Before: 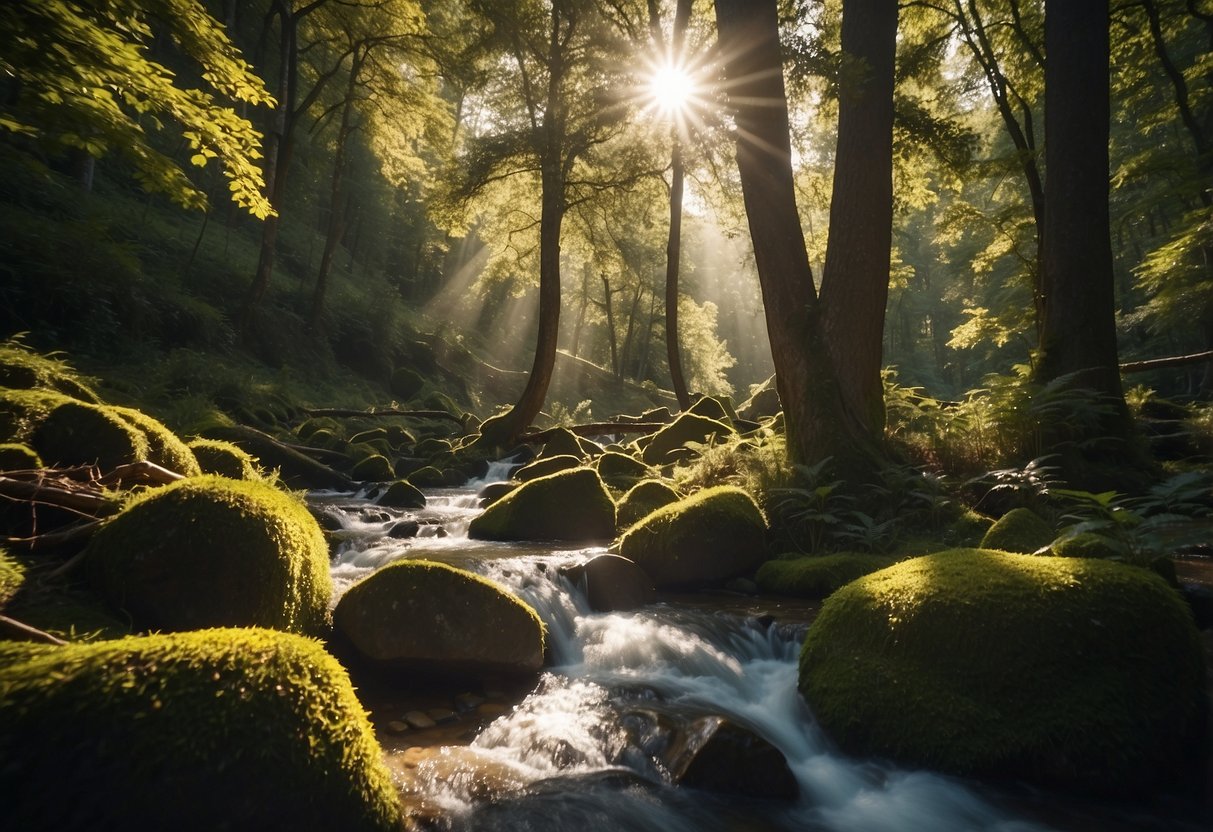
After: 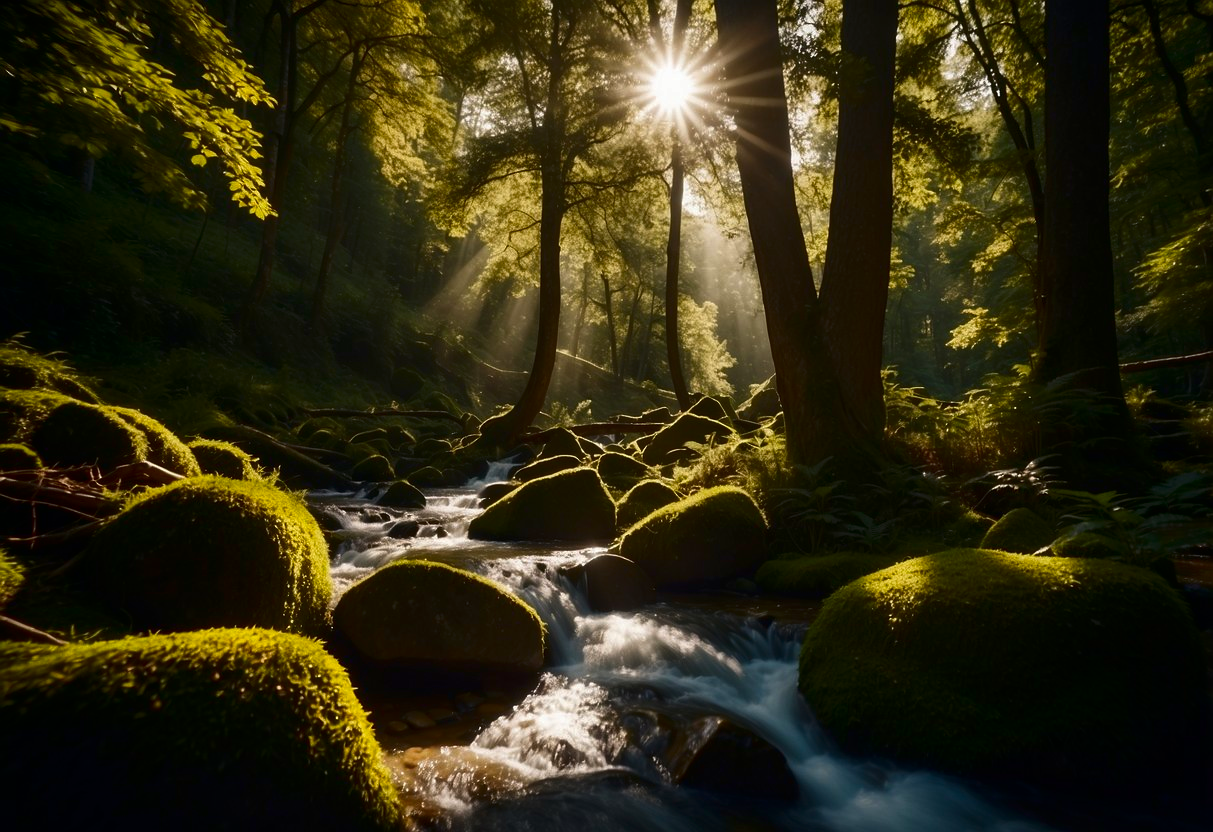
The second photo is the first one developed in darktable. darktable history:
contrast brightness saturation: brightness -0.251, saturation 0.201
